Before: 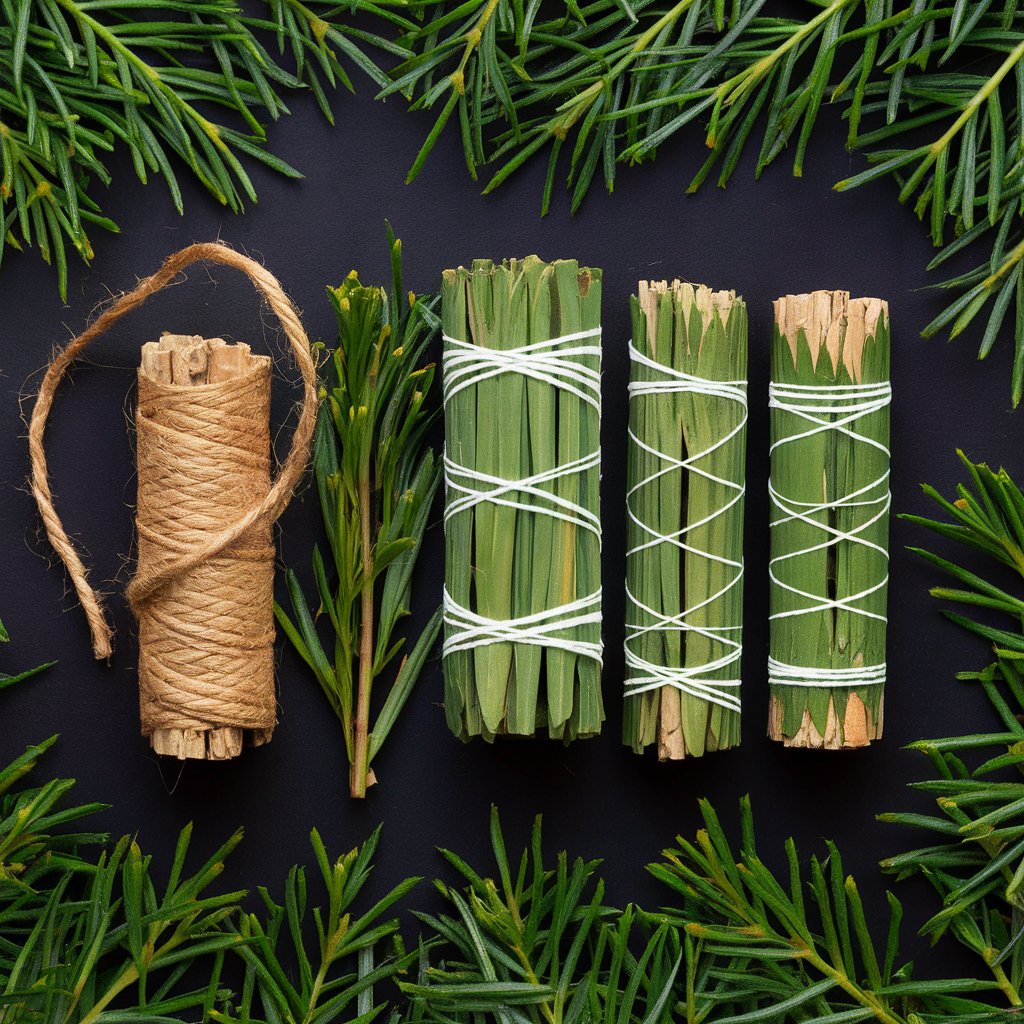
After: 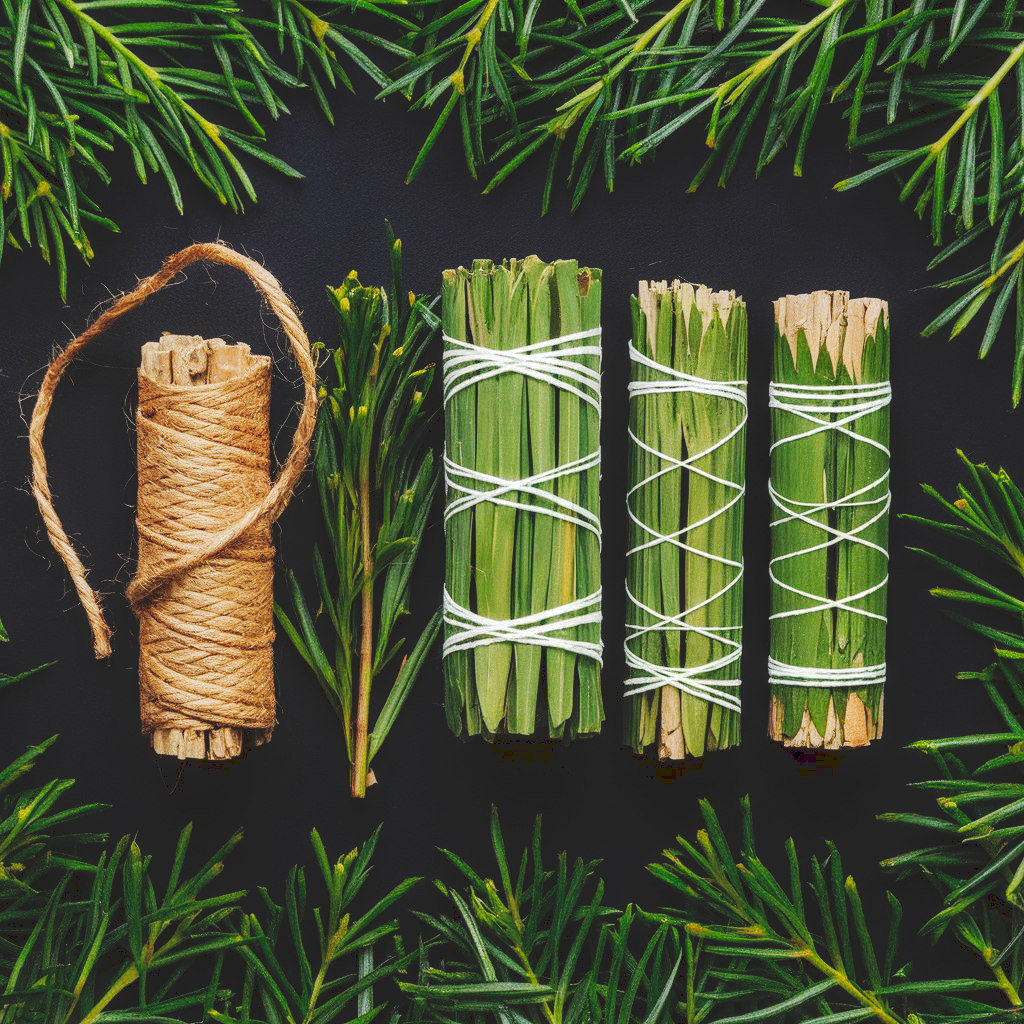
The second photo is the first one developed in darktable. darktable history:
local contrast: on, module defaults
tone curve: curves: ch0 [(0, 0) (0.003, 0.132) (0.011, 0.136) (0.025, 0.14) (0.044, 0.147) (0.069, 0.149) (0.1, 0.156) (0.136, 0.163) (0.177, 0.177) (0.224, 0.2) (0.277, 0.251) (0.335, 0.311) (0.399, 0.387) (0.468, 0.487) (0.543, 0.585) (0.623, 0.675) (0.709, 0.742) (0.801, 0.81) (0.898, 0.867) (1, 1)], preserve colors none
